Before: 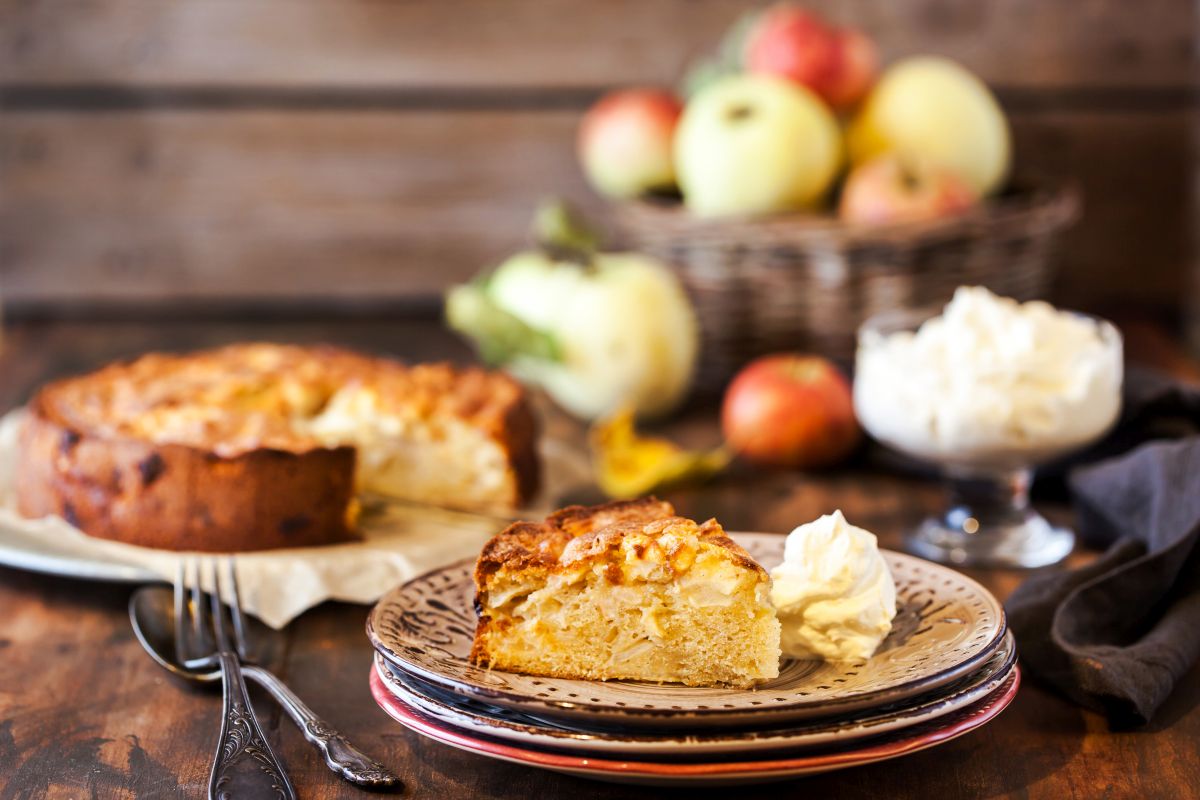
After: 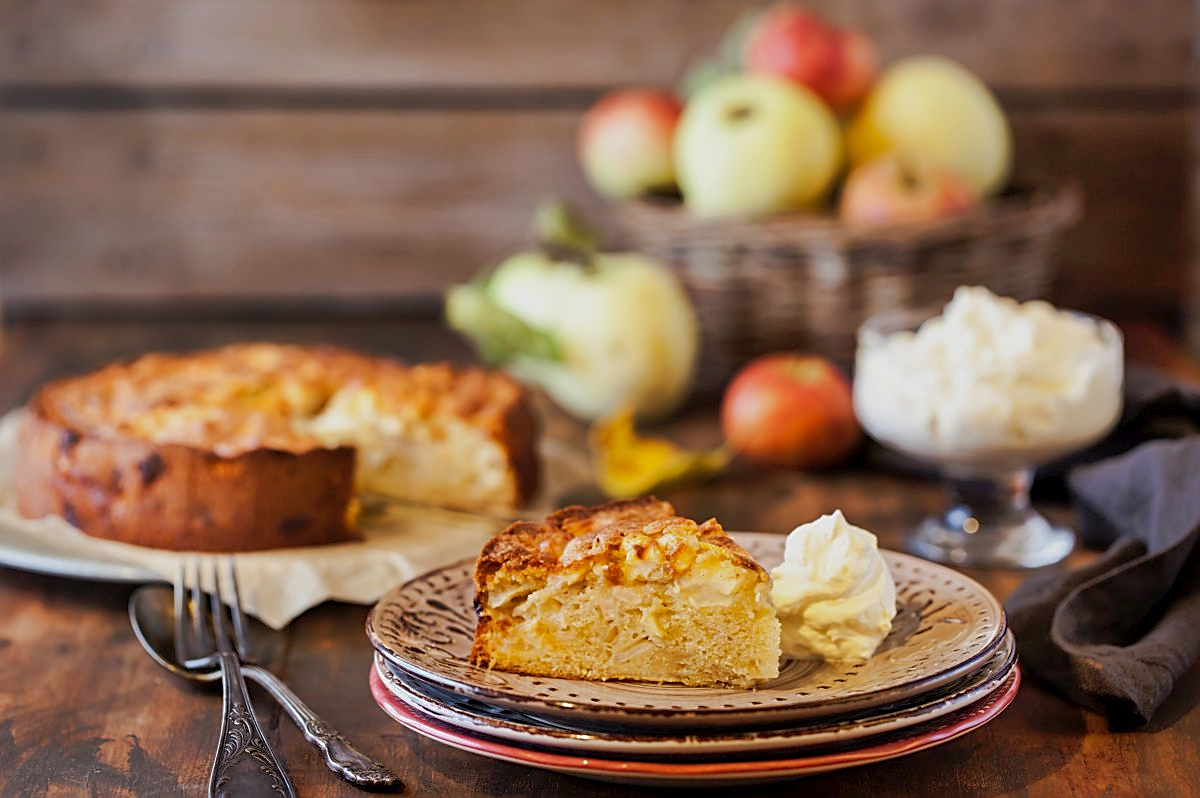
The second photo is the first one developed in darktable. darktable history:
sharpen: amount 0.575
exposure: exposure -0.242 EV, compensate highlight preservation false
shadows and highlights: on, module defaults
crop: top 0.05%, bottom 0.098%
